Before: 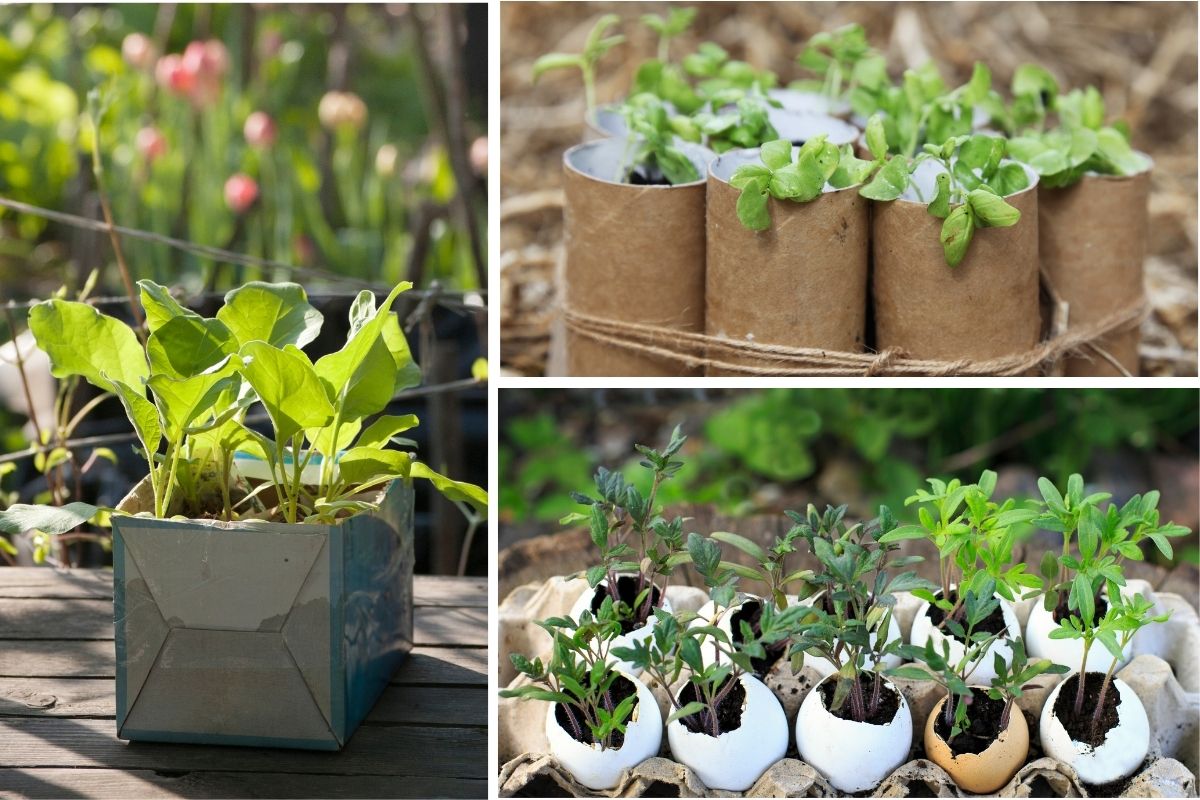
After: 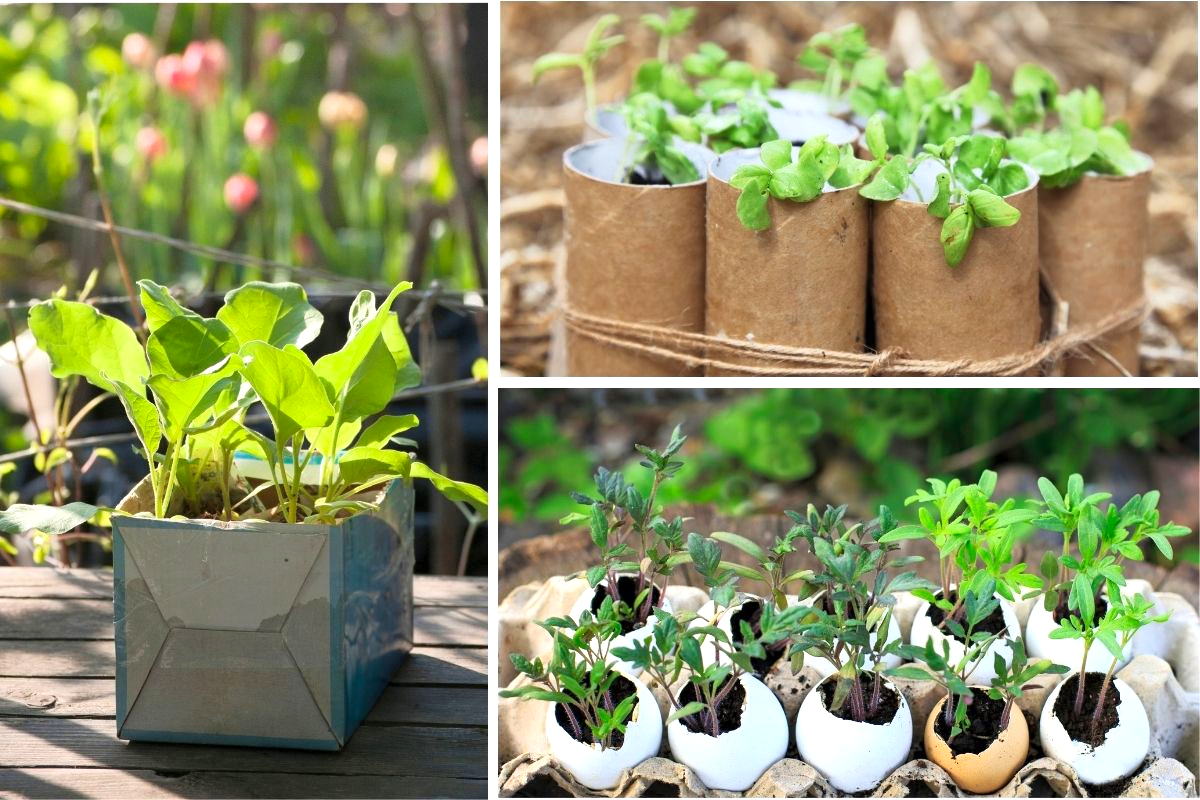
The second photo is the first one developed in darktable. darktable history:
tone curve: curves: ch0 [(0.013, 0) (0.061, 0.059) (0.239, 0.256) (0.502, 0.501) (0.683, 0.676) (0.761, 0.773) (0.858, 0.858) (0.987, 0.945)]; ch1 [(0, 0) (0.172, 0.123) (0.304, 0.267) (0.414, 0.395) (0.472, 0.473) (0.502, 0.502) (0.521, 0.528) (0.583, 0.595) (0.654, 0.673) (0.728, 0.761) (1, 1)]; ch2 [(0, 0) (0.411, 0.424) (0.485, 0.476) (0.502, 0.501) (0.553, 0.557) (0.57, 0.576) (1, 1)], color space Lab, independent channels, preserve colors none
exposure: black level correction 0, exposure 0.5 EV, compensate highlight preservation false
